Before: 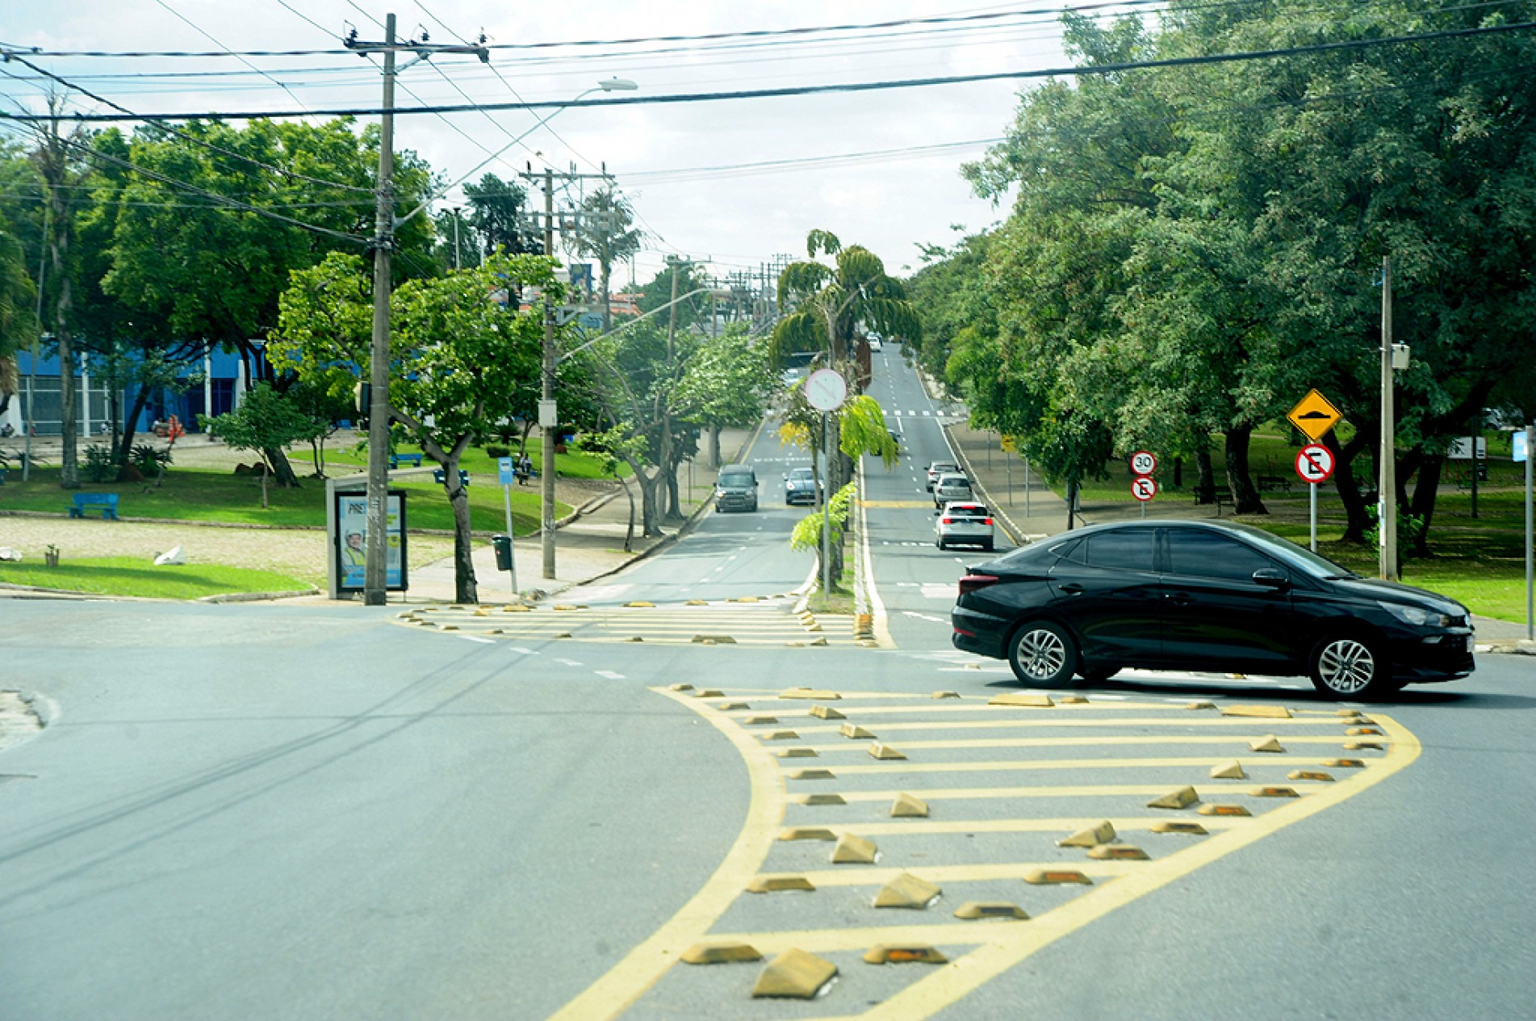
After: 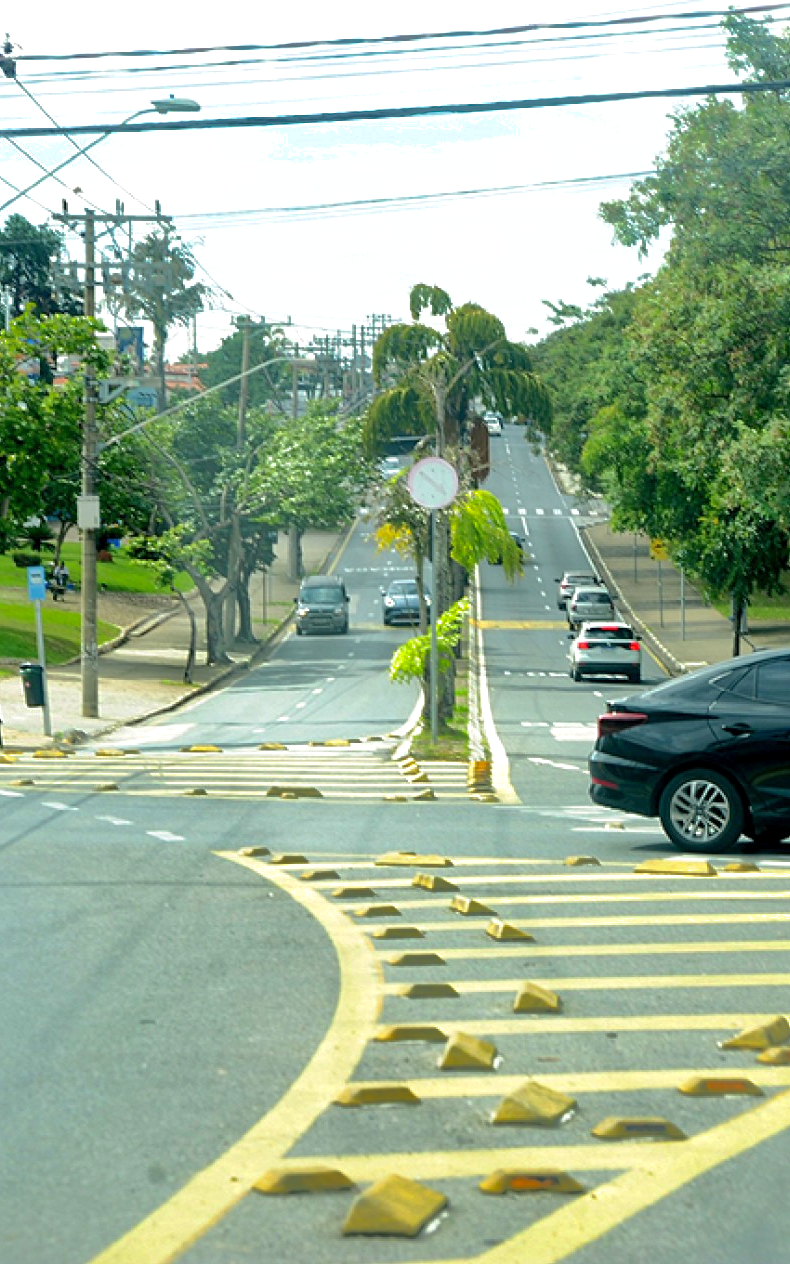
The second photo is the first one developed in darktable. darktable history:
shadows and highlights: shadows 39.77, highlights -60.02, highlights color adjustment 89.83%
exposure: black level correction 0.001, exposure 0.192 EV, compensate exposure bias true, compensate highlight preservation false
crop: left 31.016%, right 27.42%
